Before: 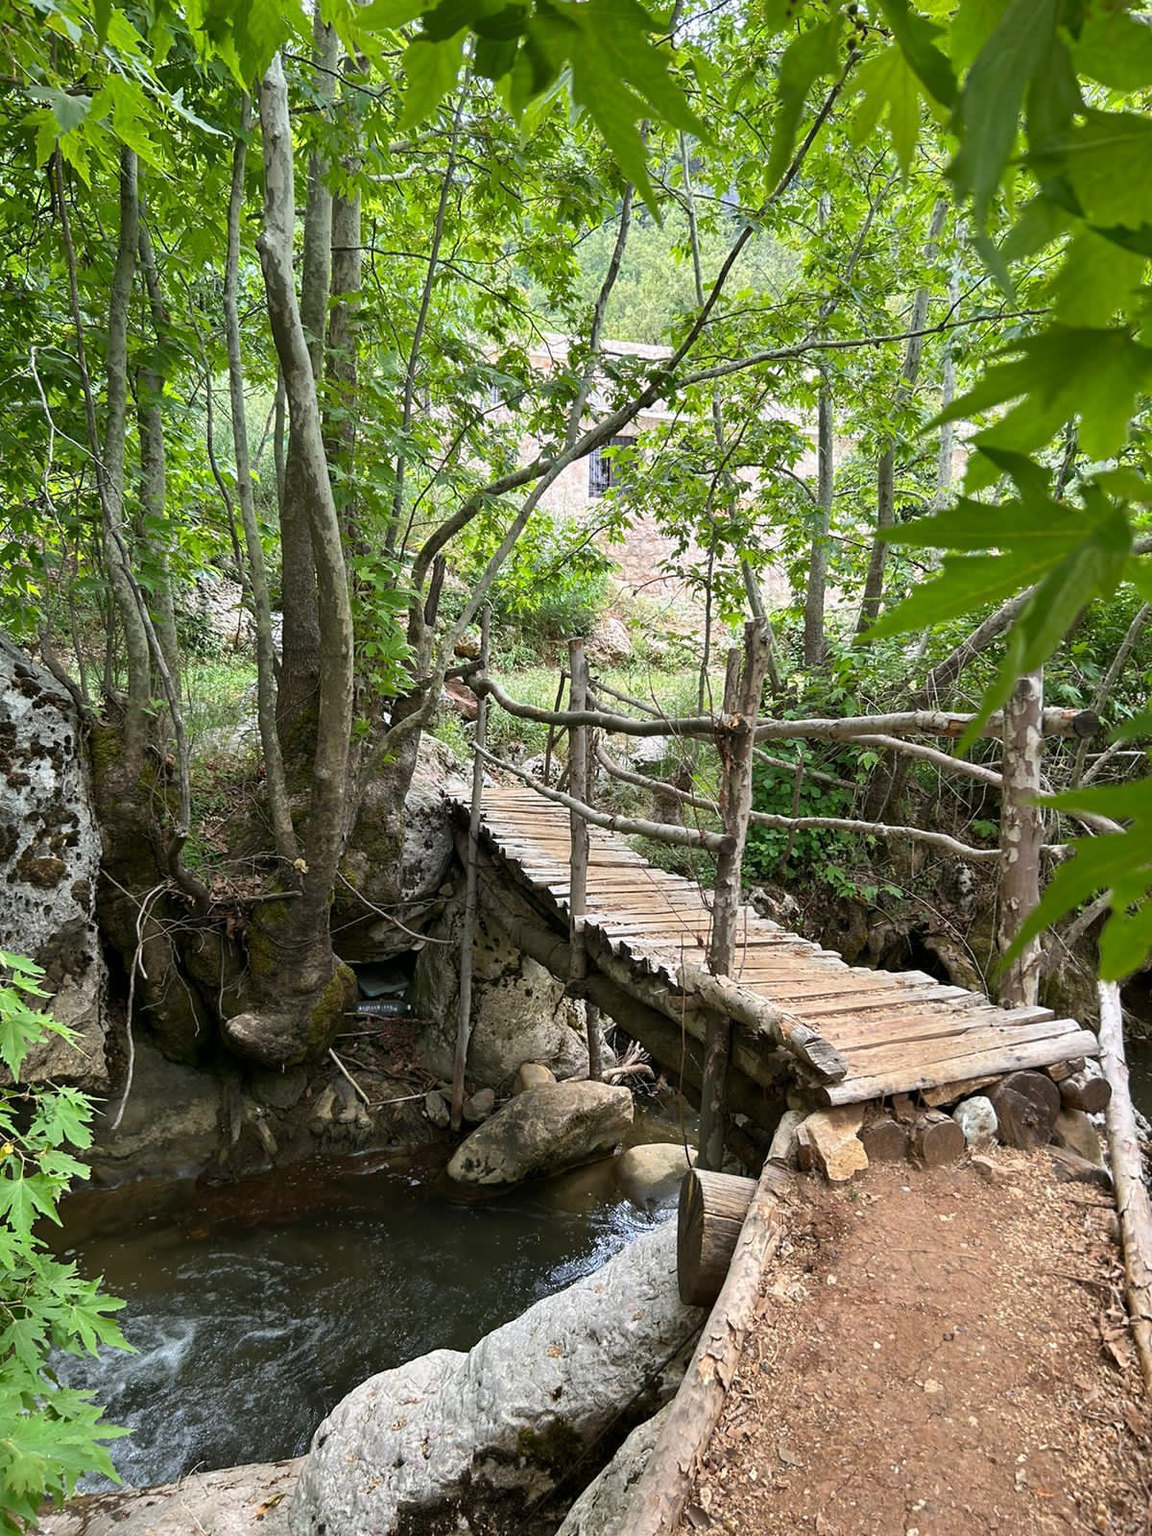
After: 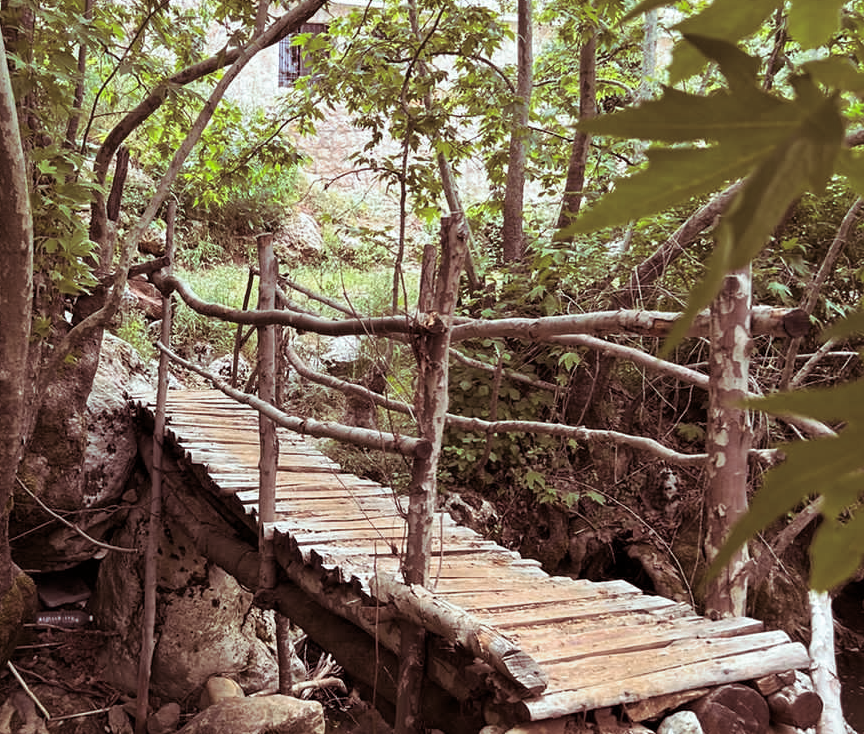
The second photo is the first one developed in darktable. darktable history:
crop and rotate: left 27.938%, top 27.046%, bottom 27.046%
split-toning: highlights › hue 180°
